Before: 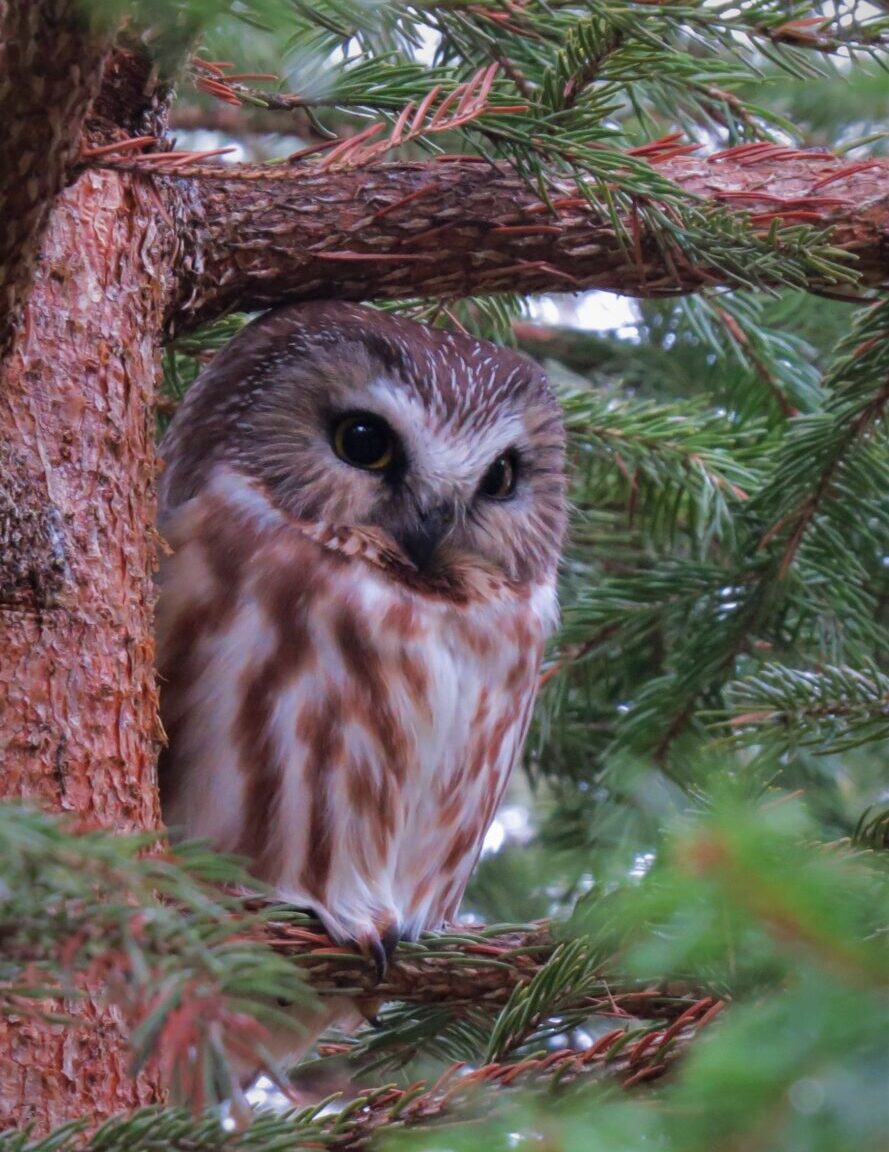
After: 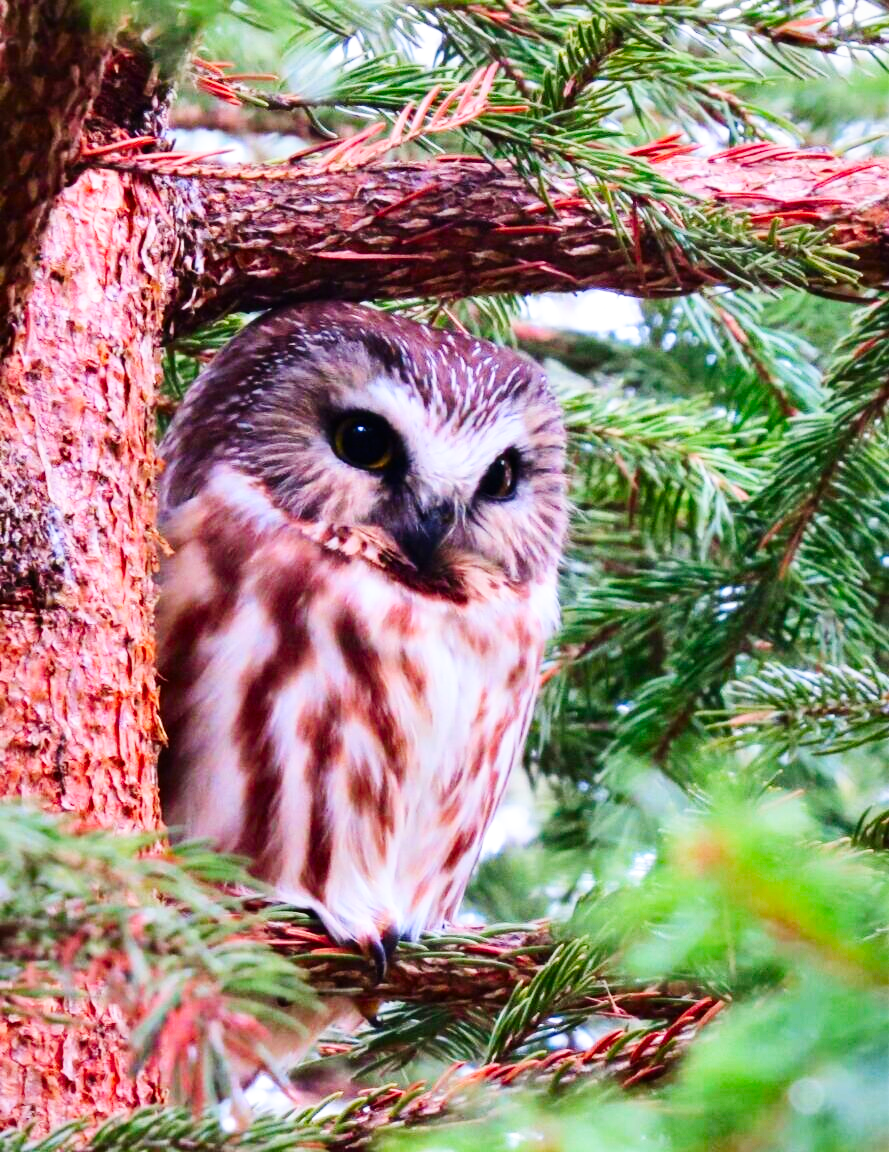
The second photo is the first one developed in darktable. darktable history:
contrast brightness saturation: contrast 0.18, saturation 0.3
base curve: curves: ch0 [(0, 0.003) (0.001, 0.002) (0.006, 0.004) (0.02, 0.022) (0.048, 0.086) (0.094, 0.234) (0.162, 0.431) (0.258, 0.629) (0.385, 0.8) (0.548, 0.918) (0.751, 0.988) (1, 1)], preserve colors none
shadows and highlights: low approximation 0.01, soften with gaussian
